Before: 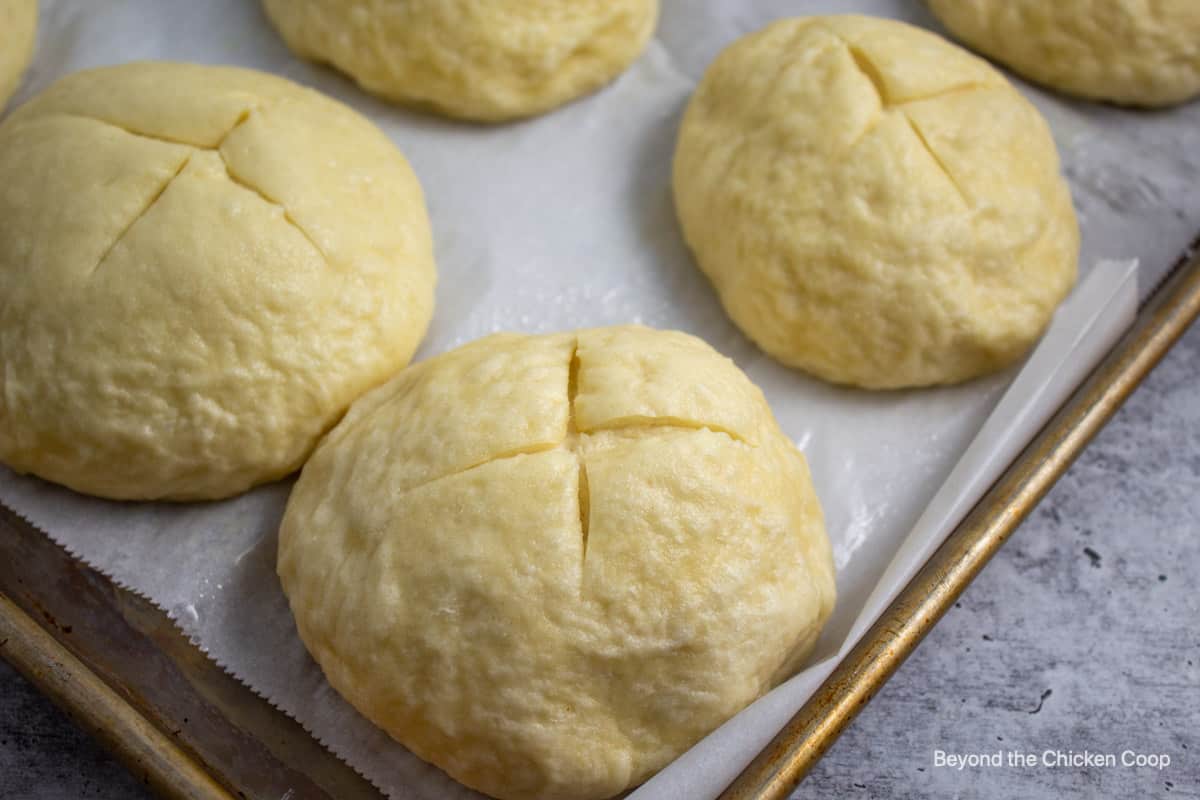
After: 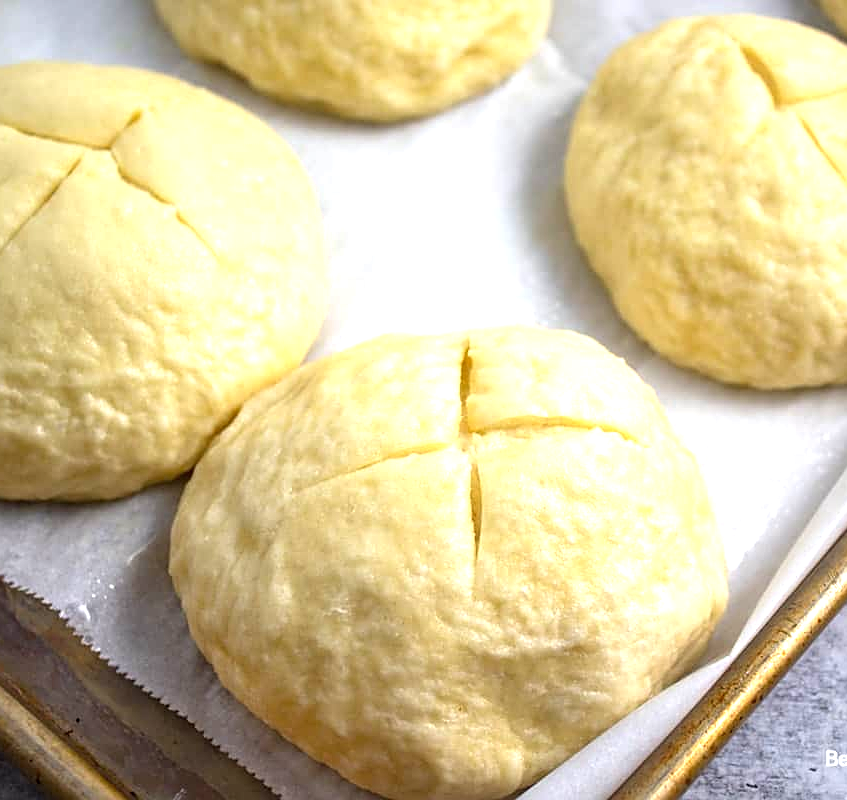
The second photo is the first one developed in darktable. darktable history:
crop and rotate: left 9.013%, right 20.33%
sharpen: on, module defaults
exposure: black level correction 0, exposure 1.025 EV, compensate exposure bias true, compensate highlight preservation false
